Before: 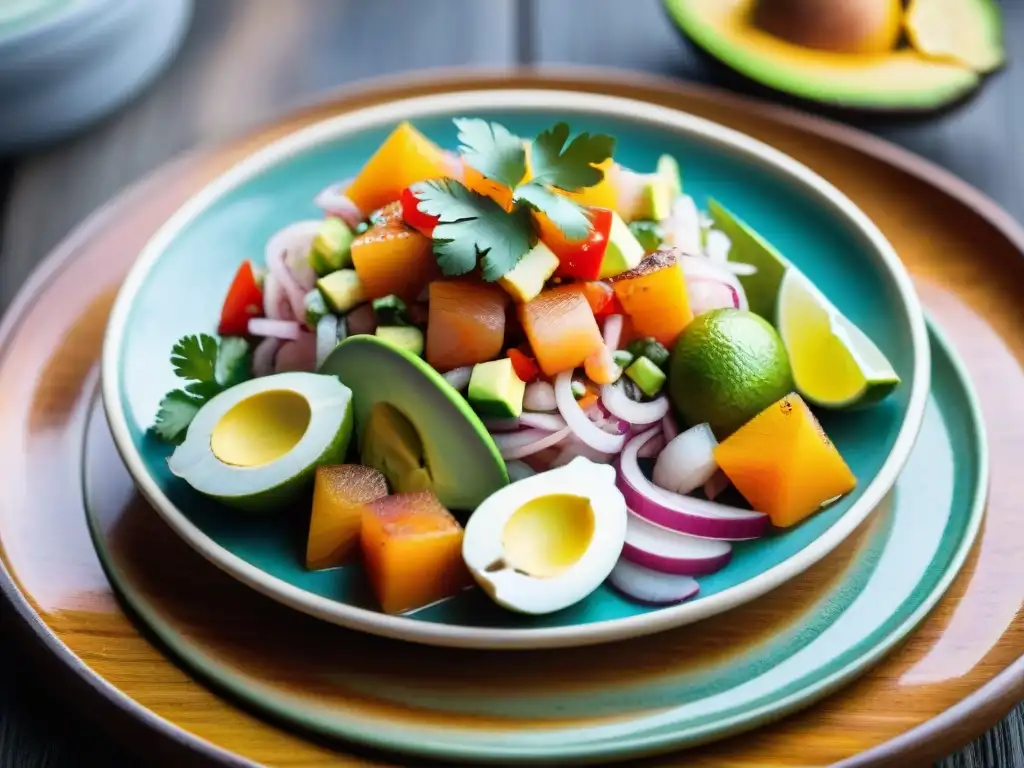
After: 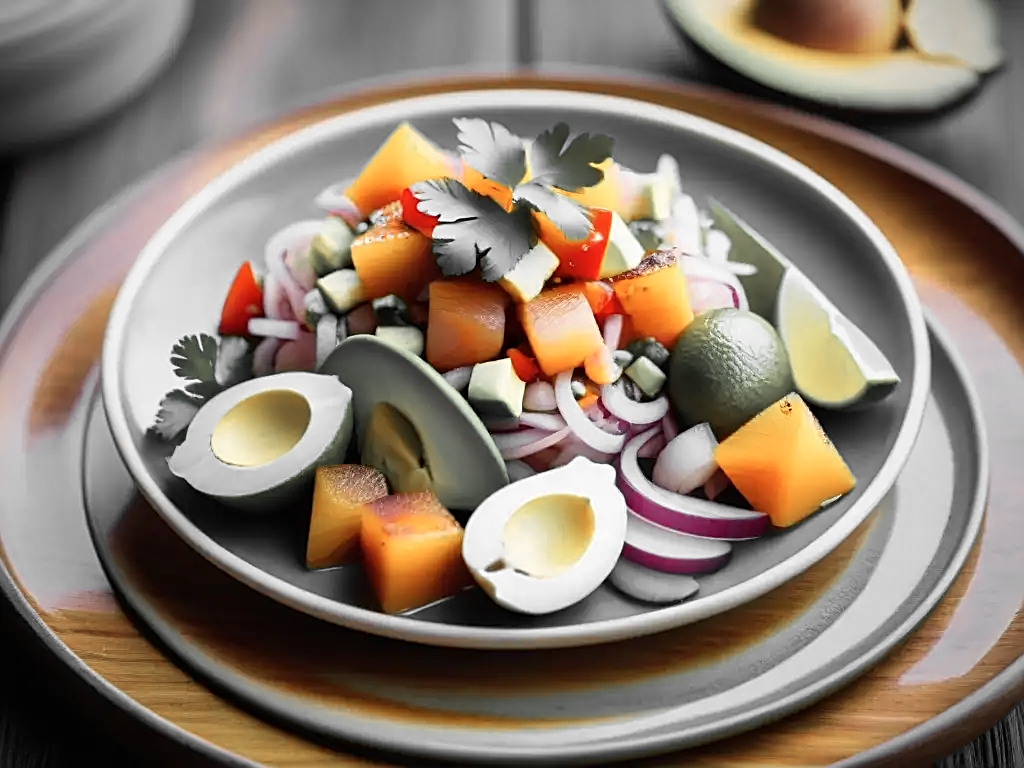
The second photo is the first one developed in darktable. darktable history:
color zones: curves: ch0 [(0, 0.447) (0.184, 0.543) (0.323, 0.476) (0.429, 0.445) (0.571, 0.443) (0.714, 0.451) (0.857, 0.452) (1, 0.447)]; ch1 [(0, 0.464) (0.176, 0.46) (0.287, 0.177) (0.429, 0.002) (0.571, 0) (0.714, 0) (0.857, 0) (1, 0.464)]
sharpen: on, module defaults
vignetting: fall-off start 71.92%, brightness -0.461, saturation -0.289
